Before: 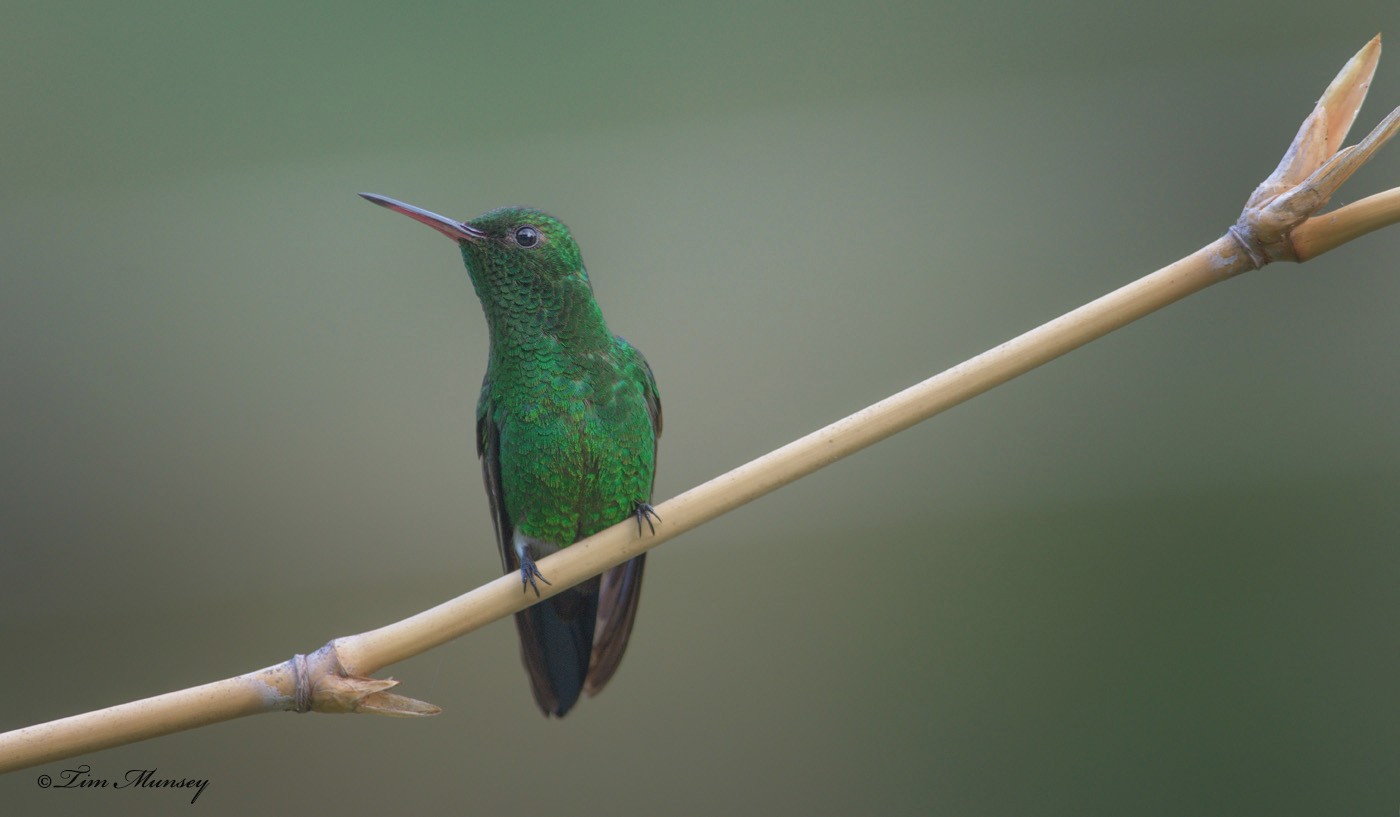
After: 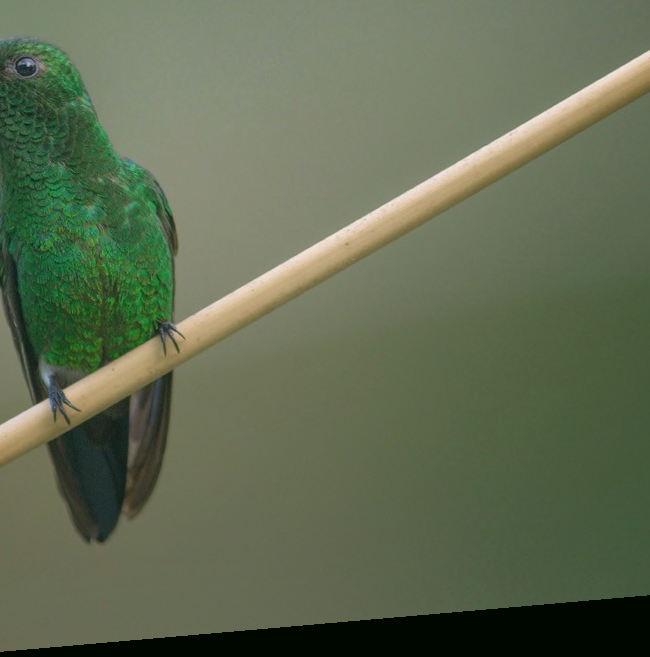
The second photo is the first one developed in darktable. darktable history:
shadows and highlights: shadows 24.5, highlights -78.15, soften with gaussian
rotate and perspective: rotation -4.98°, automatic cropping off
crop: left 35.432%, top 26.233%, right 20.145%, bottom 3.432%
color correction: highlights a* 4.02, highlights b* 4.98, shadows a* -7.55, shadows b* 4.98
